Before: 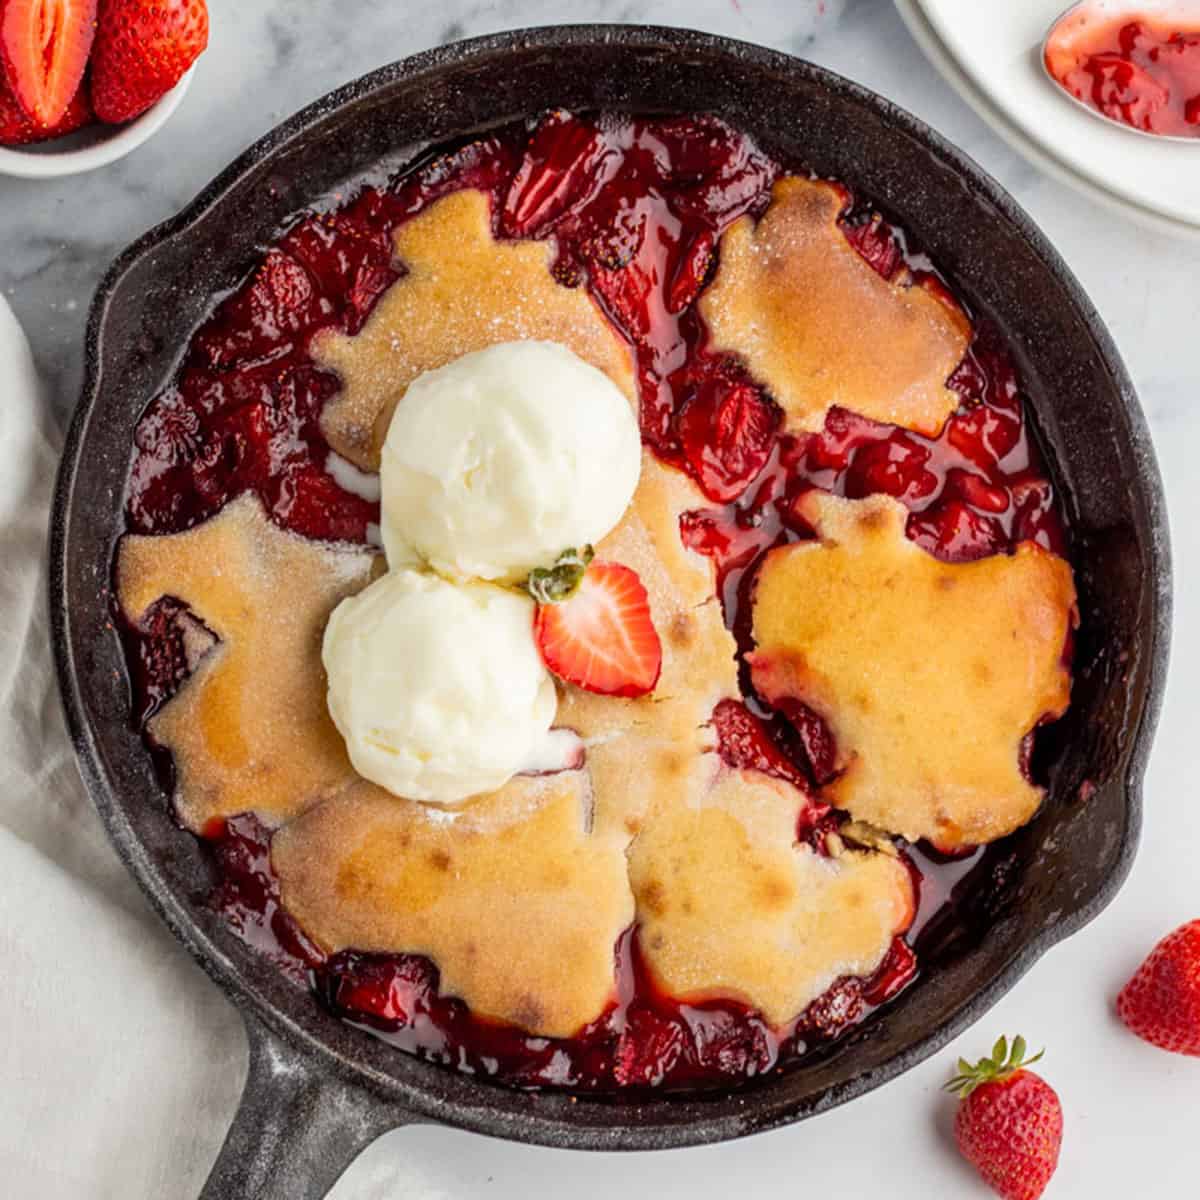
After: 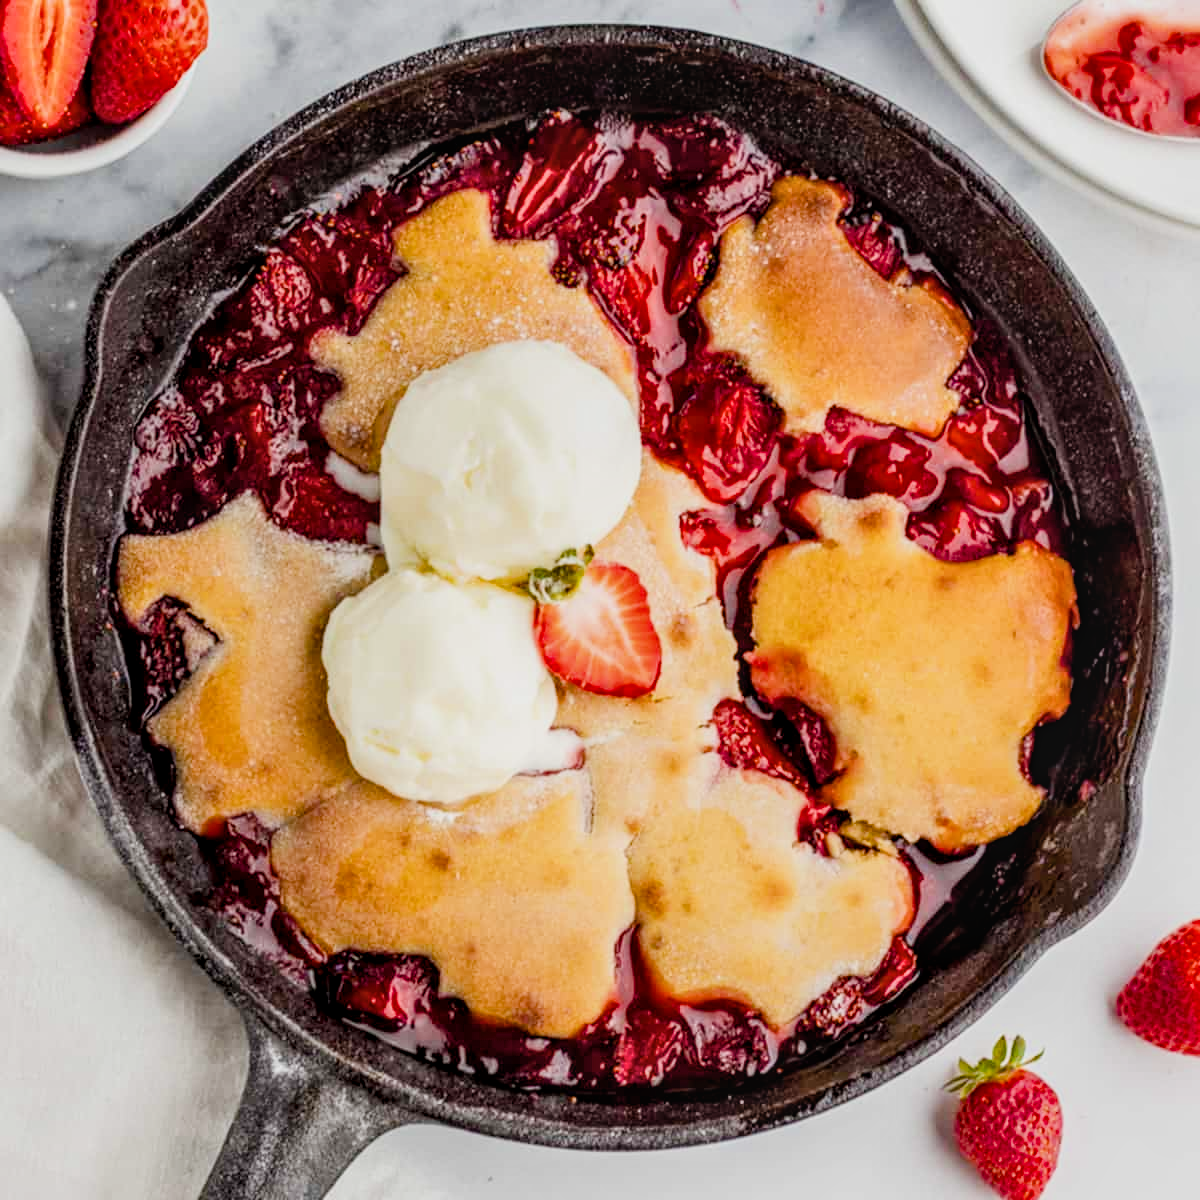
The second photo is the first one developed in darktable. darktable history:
color balance rgb: perceptual saturation grading › mid-tones 6.33%, perceptual saturation grading › shadows 72.44%, perceptual brilliance grading › highlights 11.59%, contrast 5.05%
exposure: black level correction 0.007, compensate highlight preservation false
local contrast: on, module defaults
filmic rgb: black relative exposure -7.65 EV, white relative exposure 4.56 EV, hardness 3.61, contrast 1.05
color balance: lift [1.007, 1, 1, 1], gamma [1.097, 1, 1, 1]
